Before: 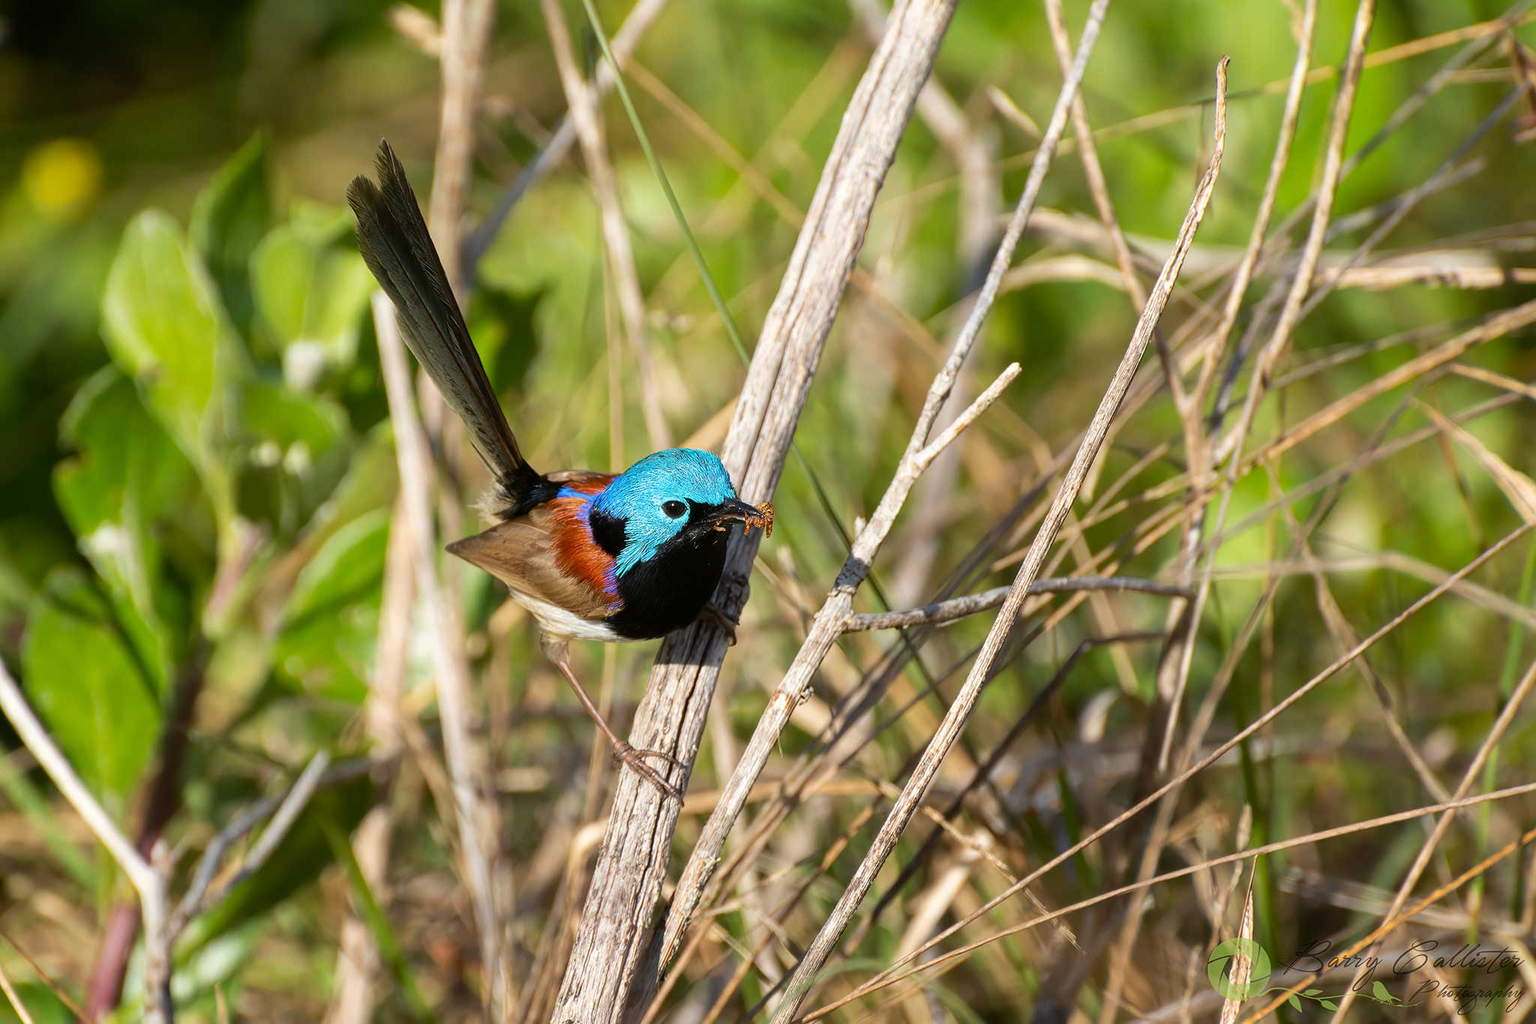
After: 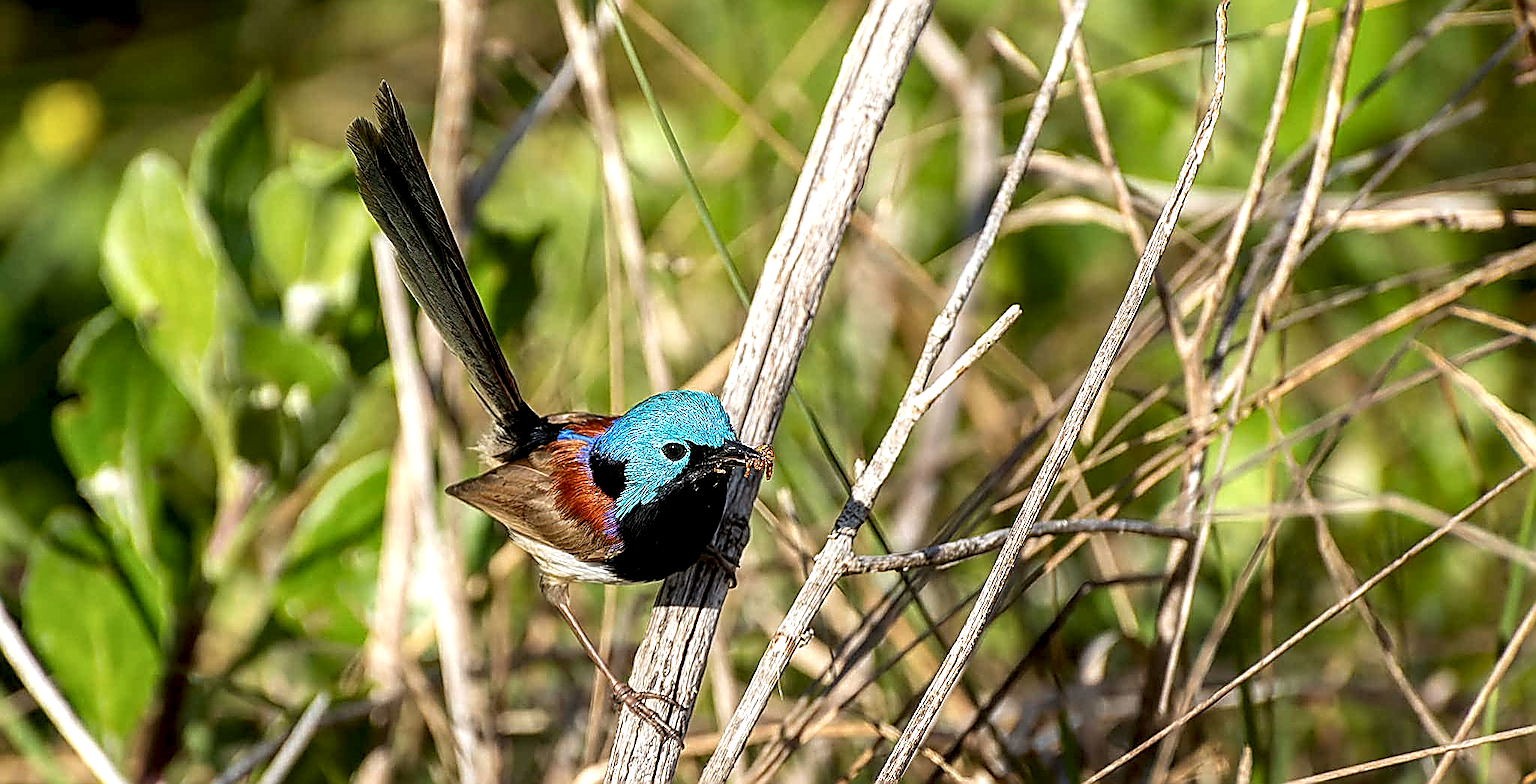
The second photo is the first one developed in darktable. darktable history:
local contrast: highlights 60%, shadows 63%, detail 160%
crop: top 5.686%, bottom 17.631%
sharpen: amount 1.857
